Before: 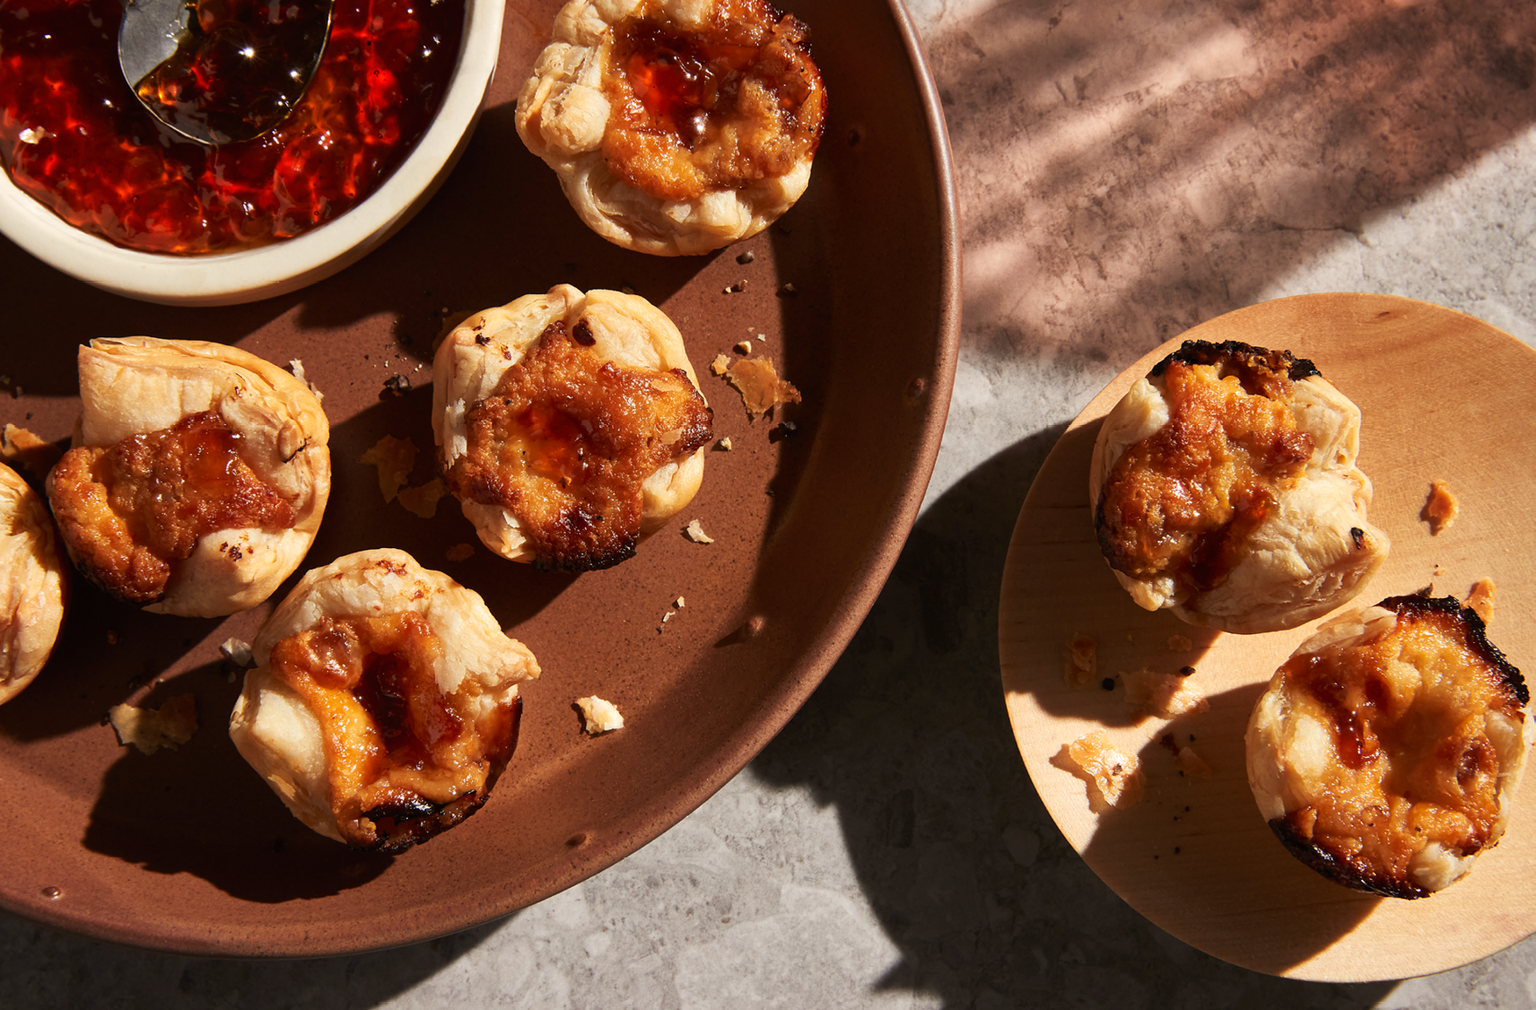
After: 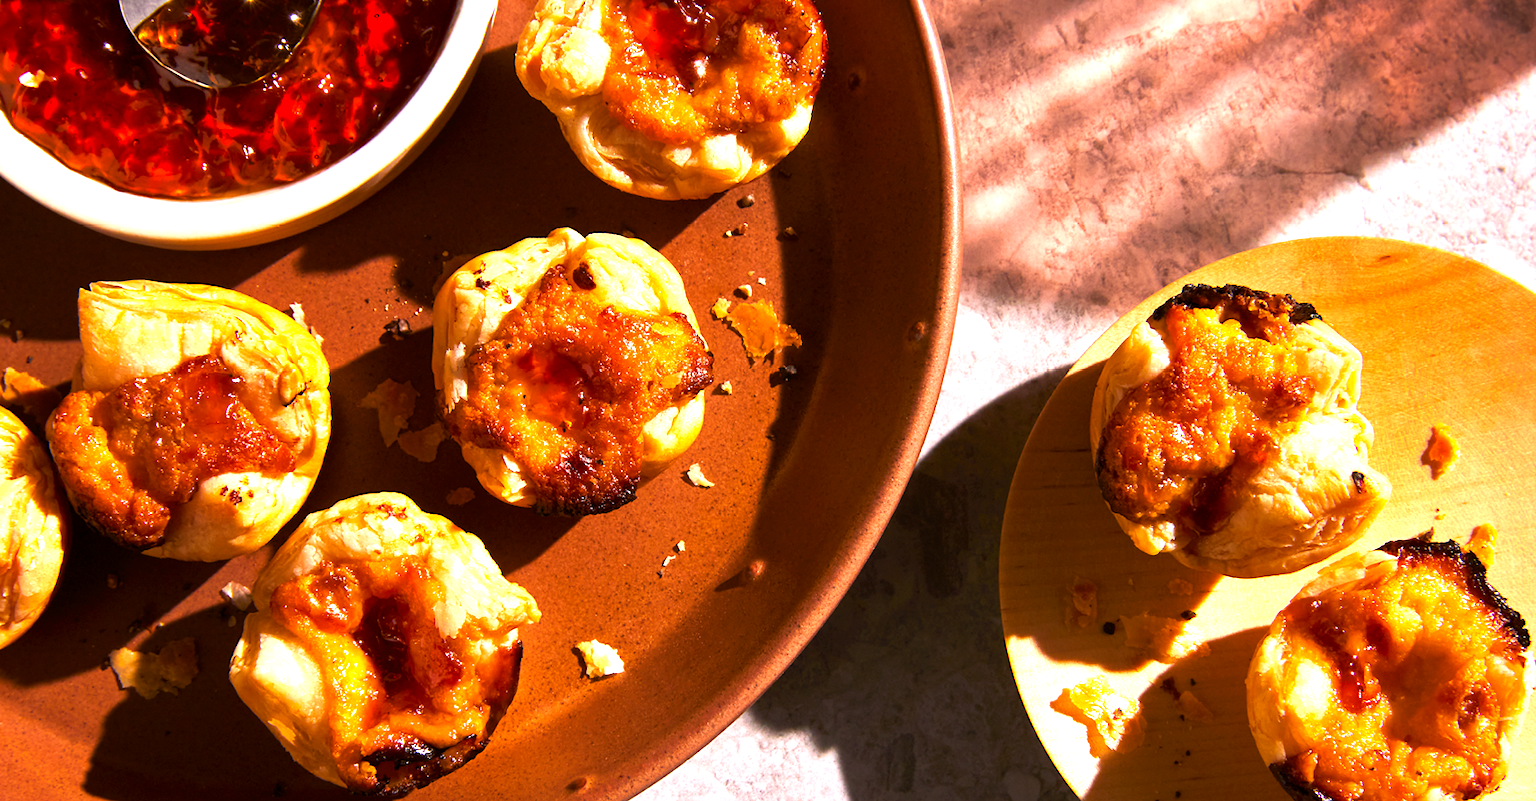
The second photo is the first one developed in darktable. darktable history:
color balance rgb: perceptual saturation grading › global saturation 30%, global vibrance 20%
white balance: red 1.05, blue 1.072
crop and rotate: top 5.667%, bottom 14.937%
exposure: black level correction 0.001, exposure 1.116 EV, compensate highlight preservation false
